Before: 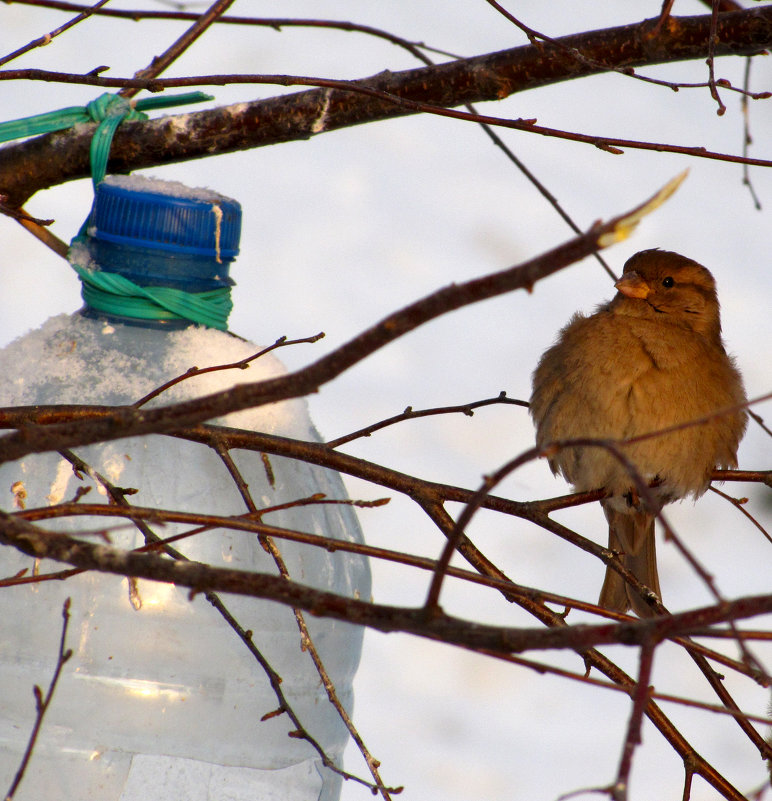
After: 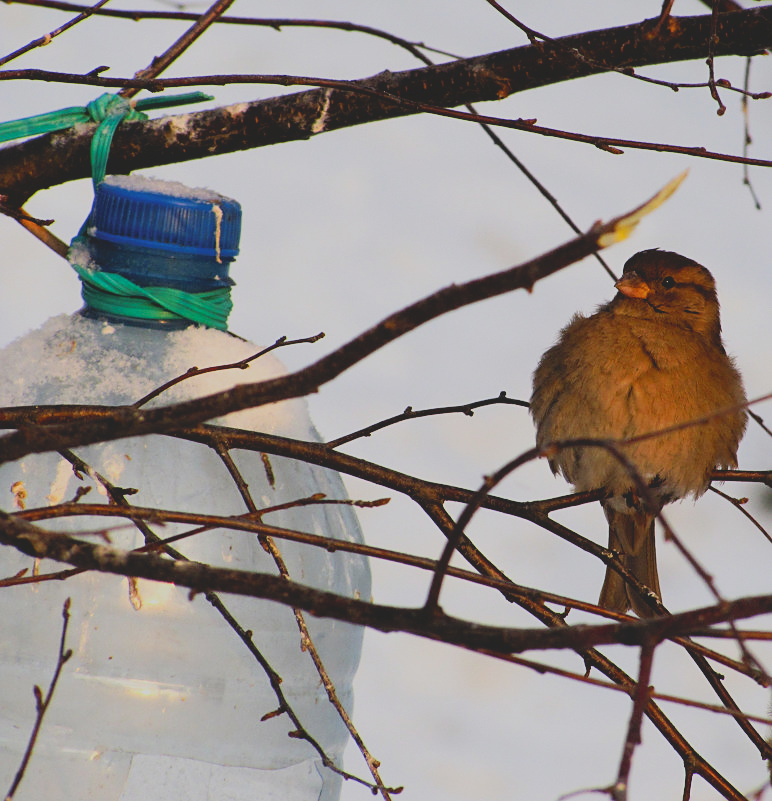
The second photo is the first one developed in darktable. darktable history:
filmic rgb: black relative exposure -16 EV, white relative exposure 6.29 EV, hardness 5.1, contrast 1.35
sharpen: radius 1.864, amount 0.398, threshold 1.271
contrast brightness saturation: contrast -0.28
tone curve: curves: ch0 [(0, 0) (0.003, 0.003) (0.011, 0.011) (0.025, 0.025) (0.044, 0.044) (0.069, 0.069) (0.1, 0.099) (0.136, 0.135) (0.177, 0.177) (0.224, 0.224) (0.277, 0.276) (0.335, 0.334) (0.399, 0.398) (0.468, 0.467) (0.543, 0.565) (0.623, 0.641) (0.709, 0.723) (0.801, 0.81) (0.898, 0.902) (1, 1)], preserve colors none
